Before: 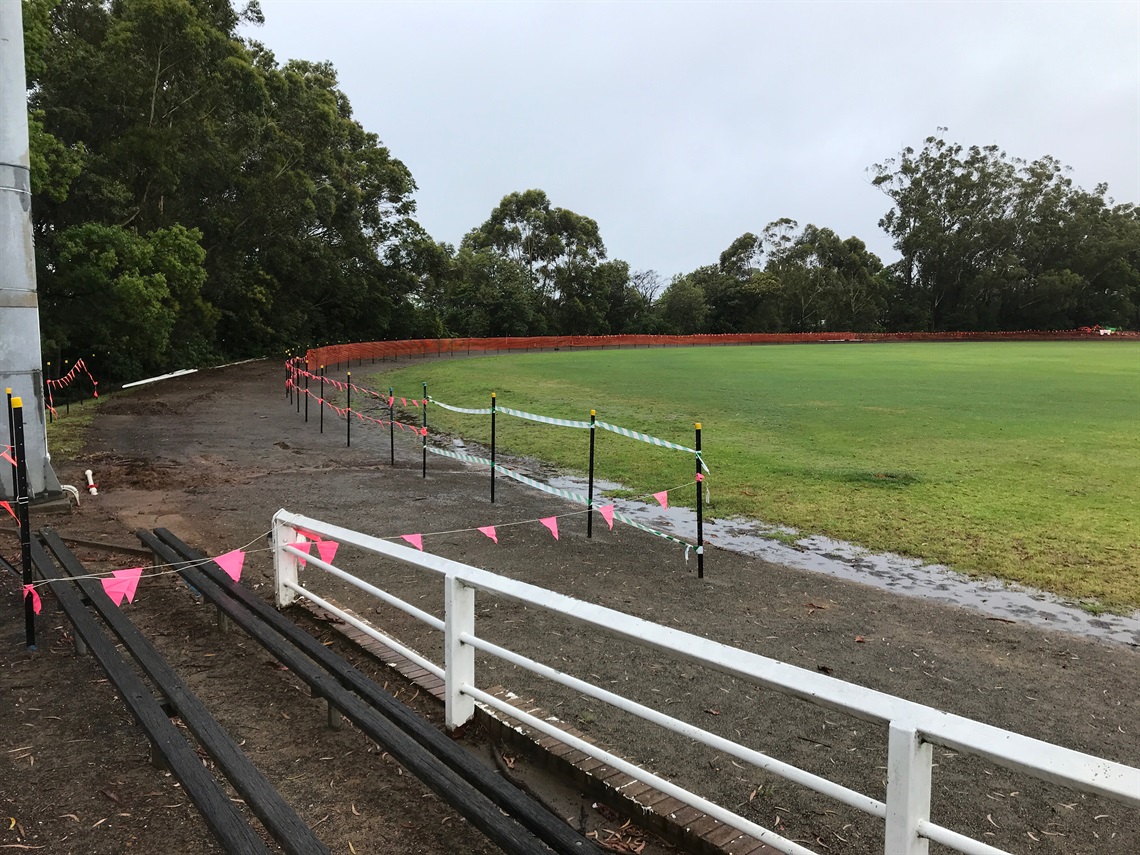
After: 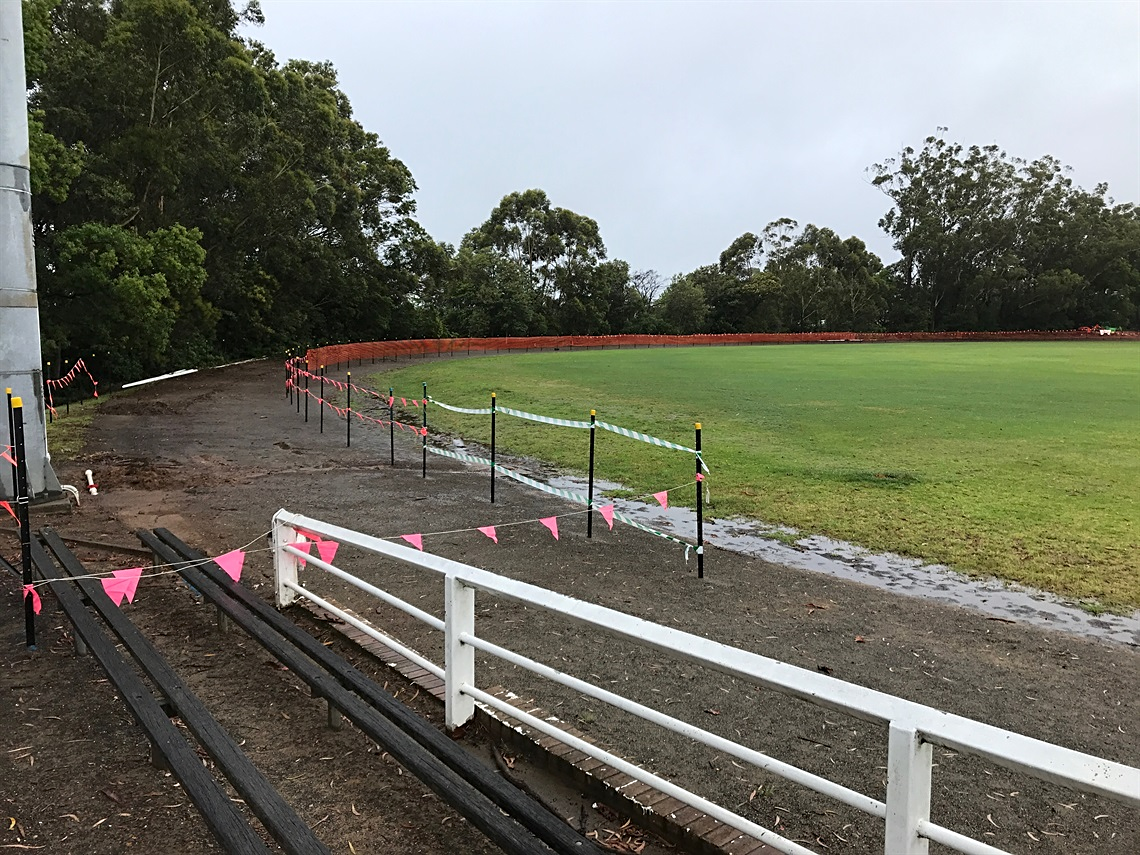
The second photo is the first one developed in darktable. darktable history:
sharpen: radius 2.523, amount 0.334
